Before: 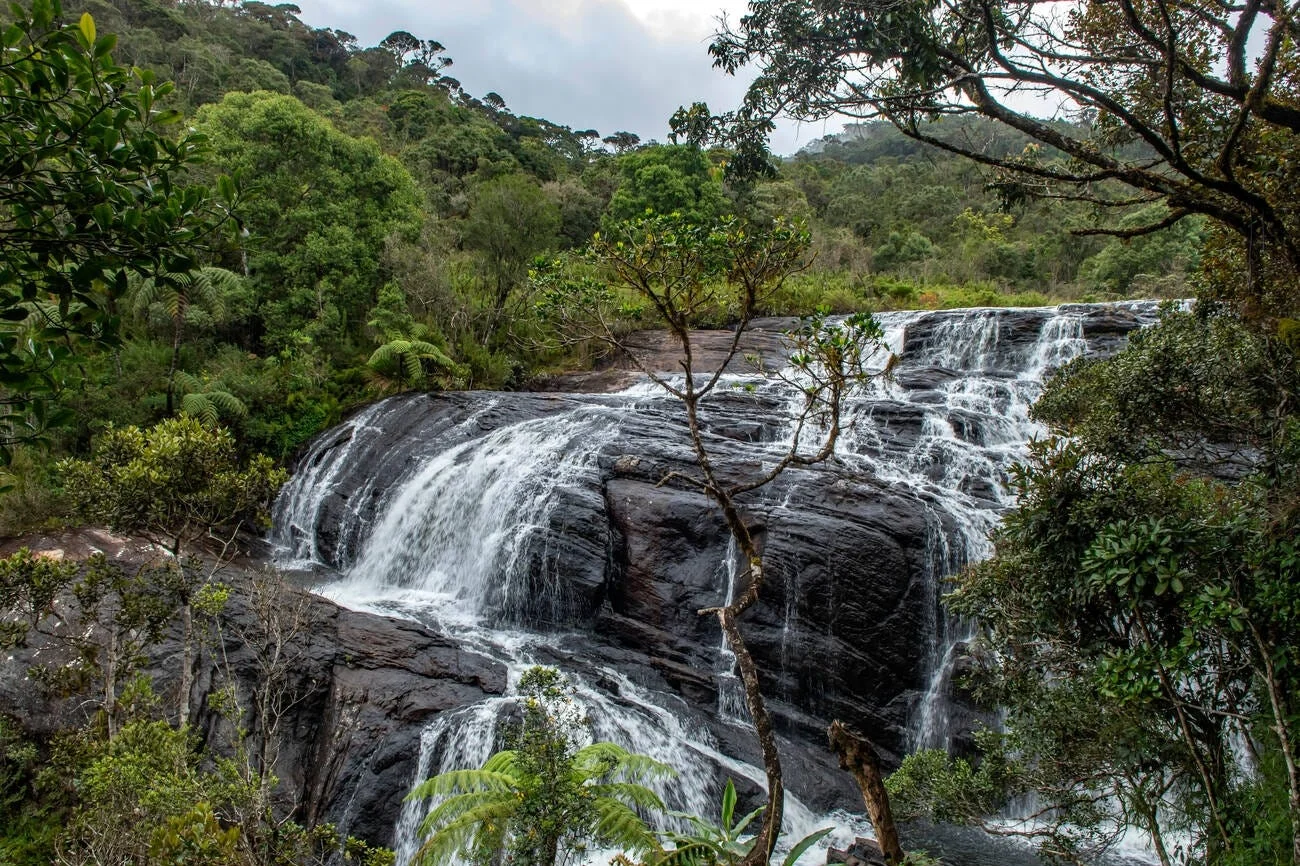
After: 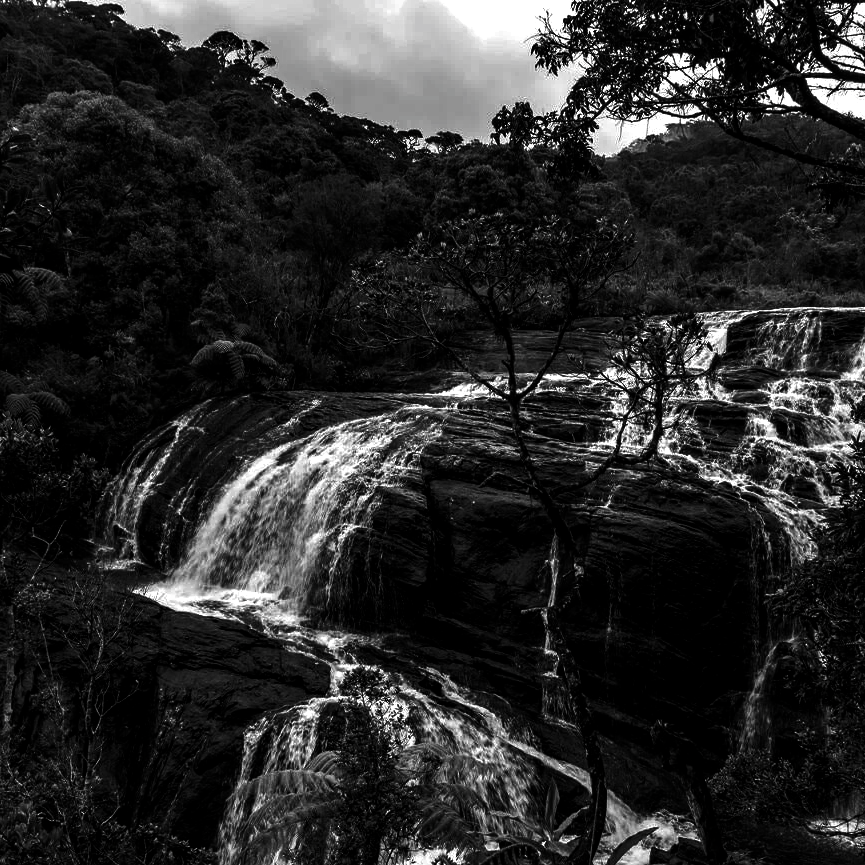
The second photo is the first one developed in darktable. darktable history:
crop and rotate: left 13.679%, right 19.756%
exposure: black level correction 0.005, exposure 0.274 EV, compensate highlight preservation false
contrast brightness saturation: contrast 0.022, brightness -0.999, saturation -0.997
contrast equalizer: y [[0.5 ×6], [0.5 ×6], [0.5, 0.5, 0.501, 0.545, 0.707, 0.863], [0 ×6], [0 ×6]]
